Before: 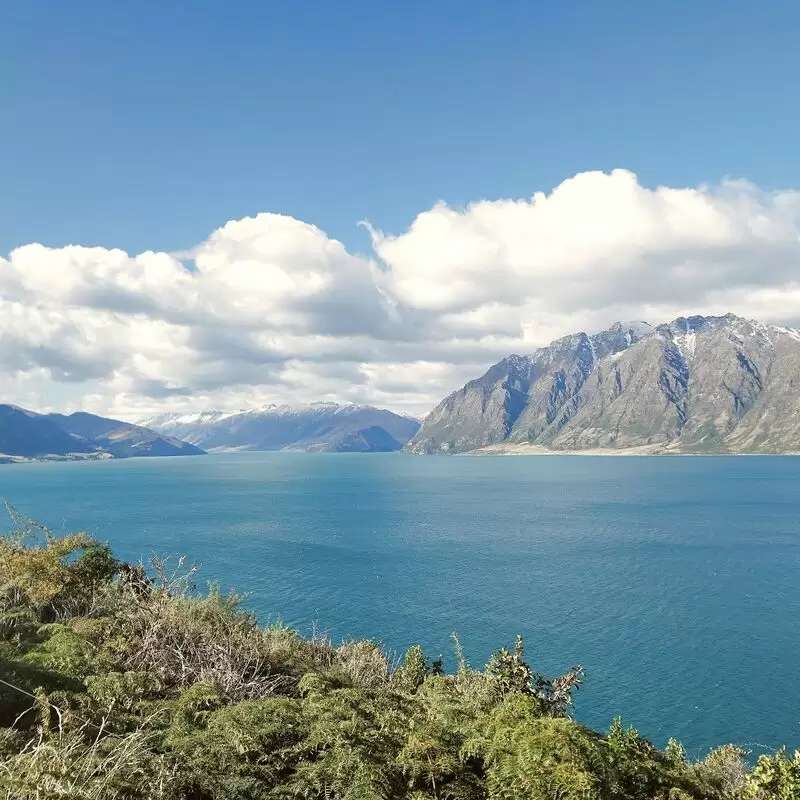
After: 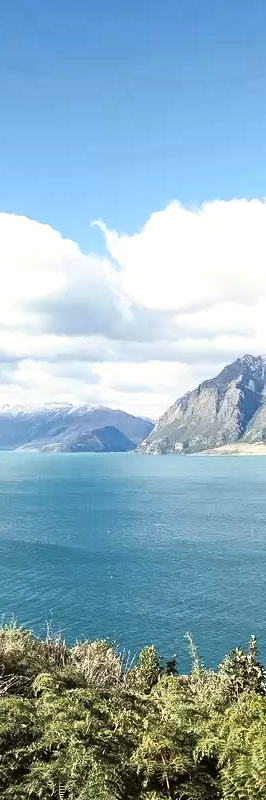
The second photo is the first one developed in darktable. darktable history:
crop: left 33.36%, right 33.36%
base curve: curves: ch0 [(0, 0) (0.257, 0.25) (0.482, 0.586) (0.757, 0.871) (1, 1)]
tone equalizer: -8 EV -0.417 EV, -7 EV -0.389 EV, -6 EV -0.333 EV, -5 EV -0.222 EV, -3 EV 0.222 EV, -2 EV 0.333 EV, -1 EV 0.389 EV, +0 EV 0.417 EV, edges refinement/feathering 500, mask exposure compensation -1.57 EV, preserve details no
